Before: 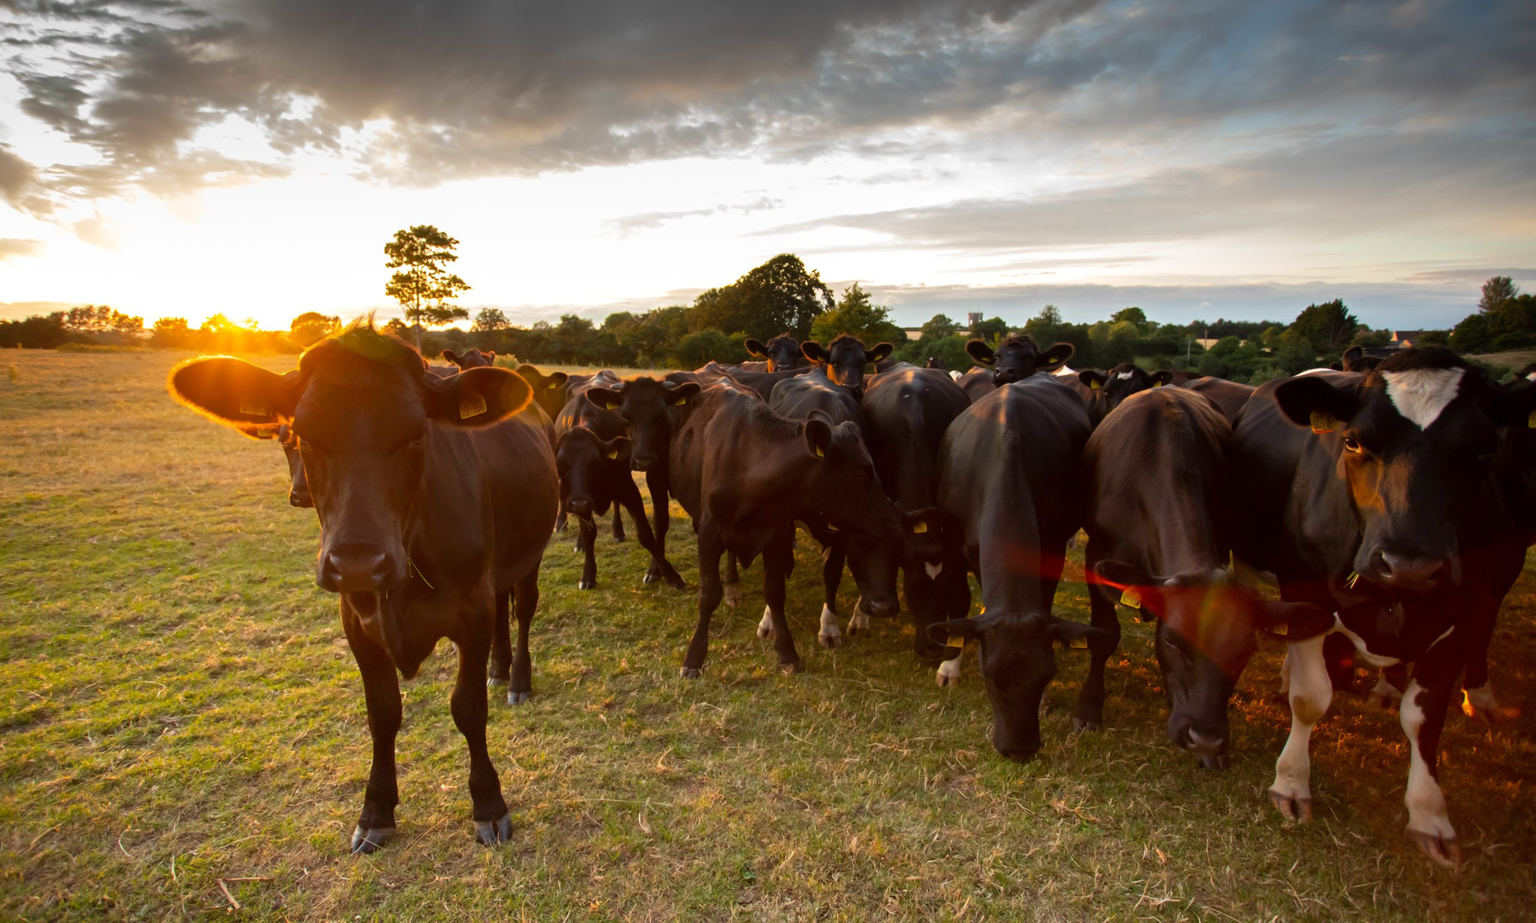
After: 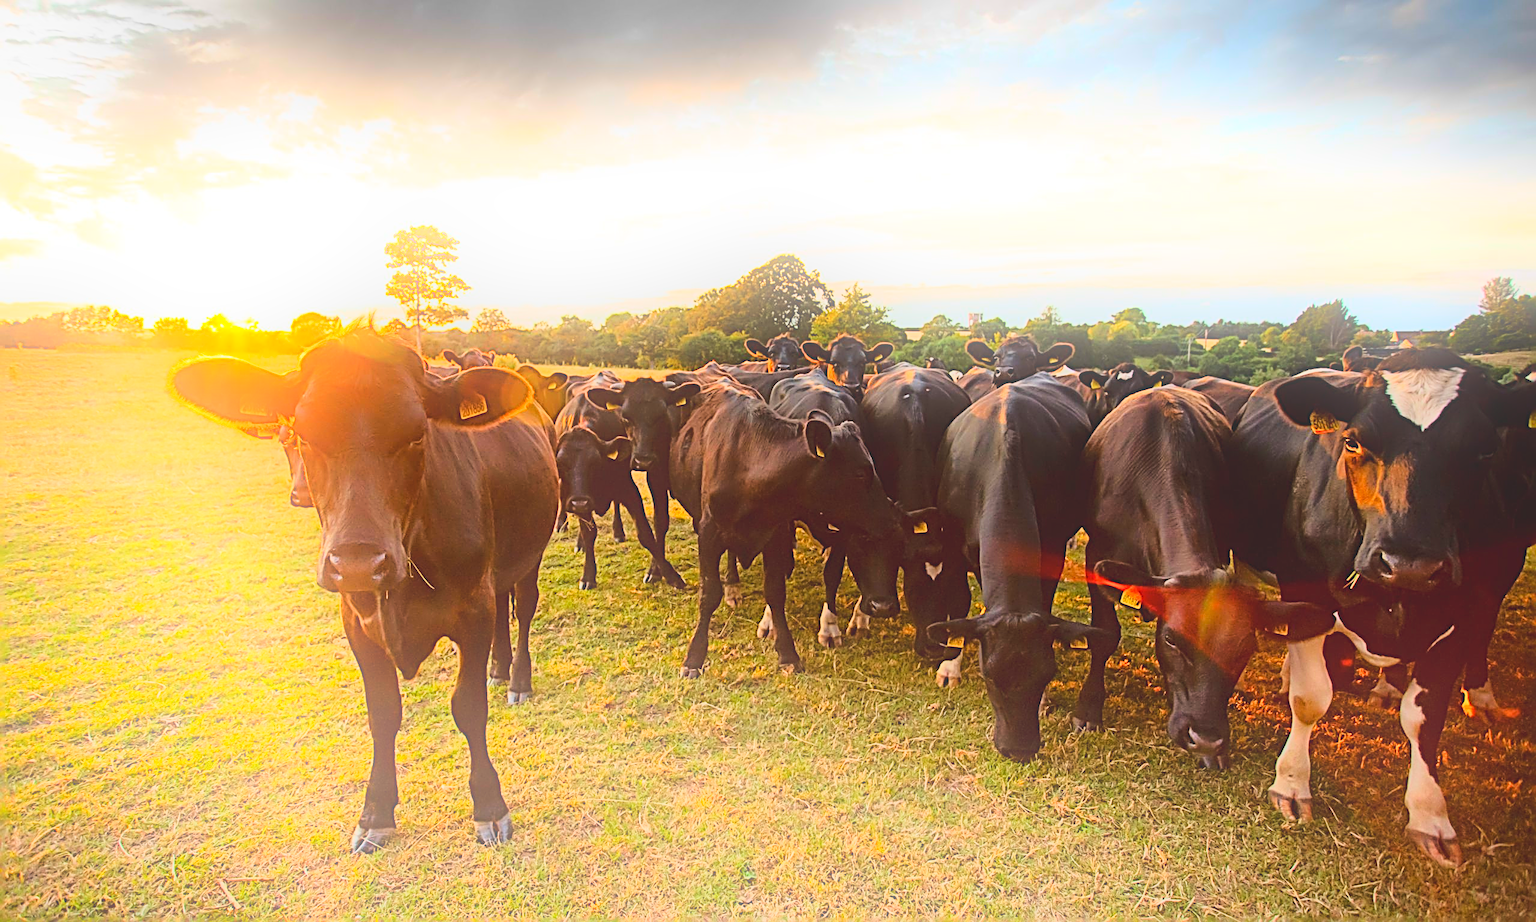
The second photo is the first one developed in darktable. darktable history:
base curve: curves: ch0 [(0, 0) (0.032, 0.037) (0.105, 0.228) (0.435, 0.76) (0.856, 0.983) (1, 1)]
sharpen: radius 3.158, amount 1.731
contrast brightness saturation: contrast -0.28
exposure: black level correction 0, exposure 0.9 EV, compensate highlight preservation false
bloom: on, module defaults
